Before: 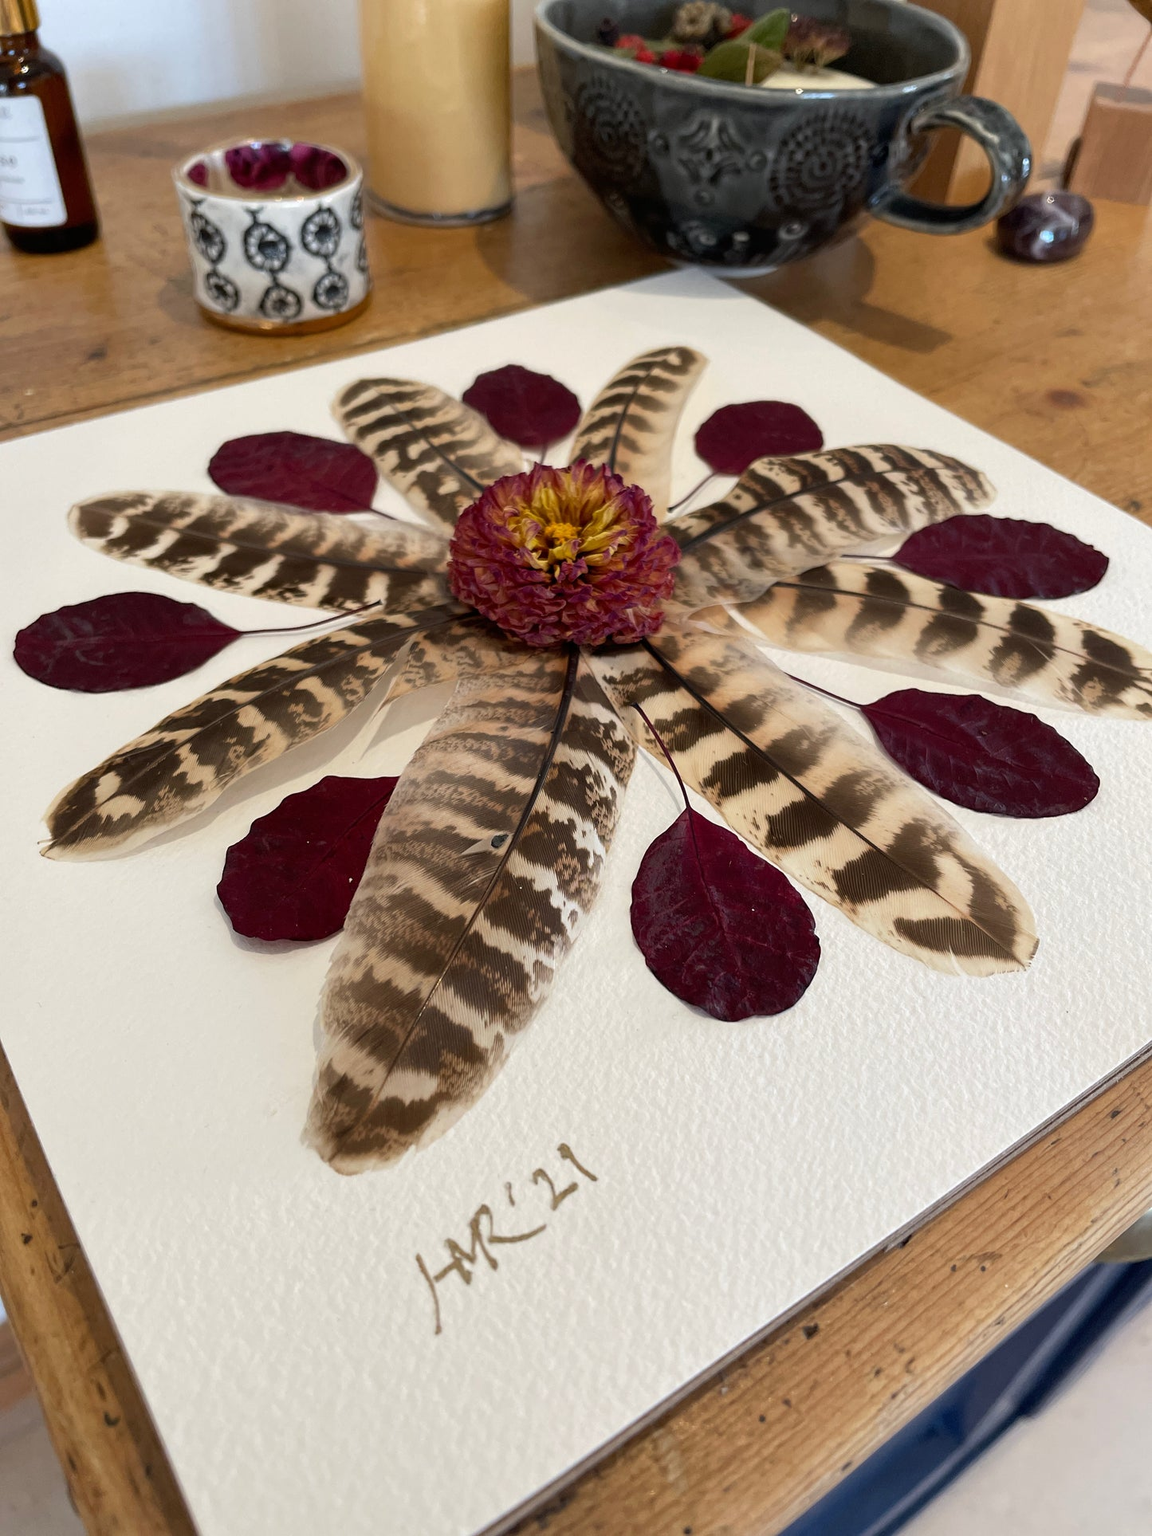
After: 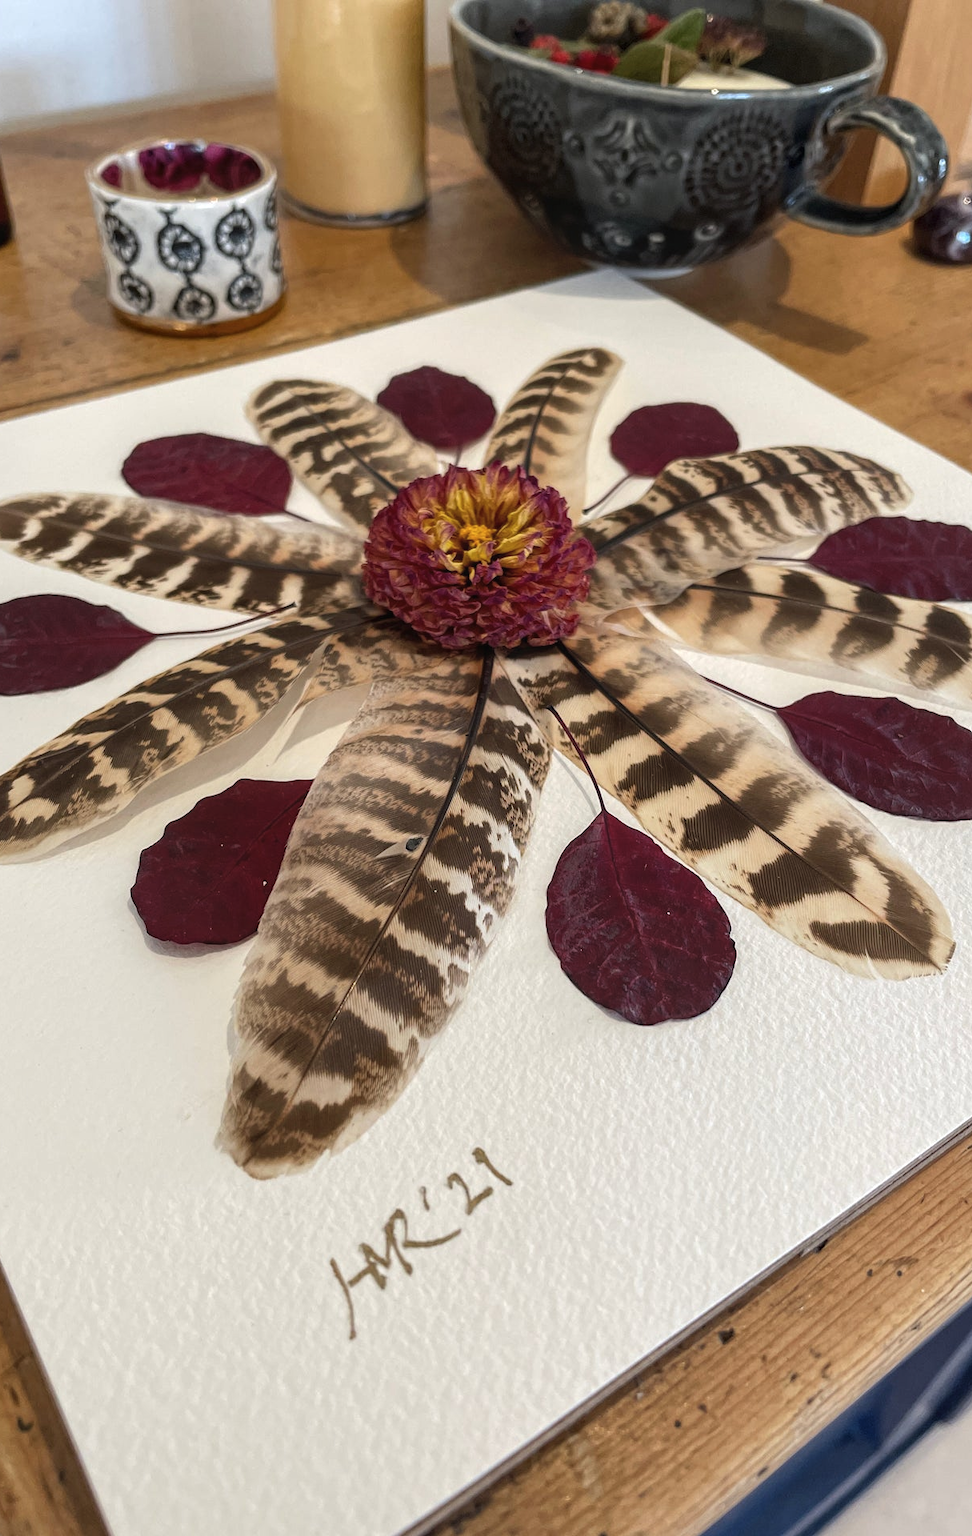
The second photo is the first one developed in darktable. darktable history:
local contrast: on, module defaults
white balance: emerald 1
crop: left 7.598%, right 7.873%
exposure: black level correction -0.005, exposure 0.054 EV, compensate highlight preservation false
